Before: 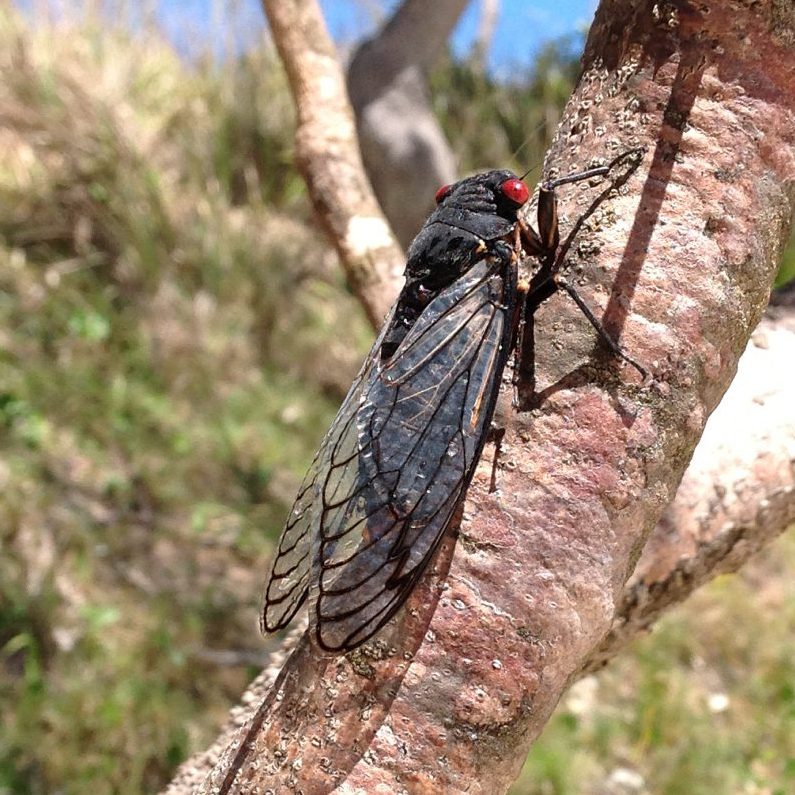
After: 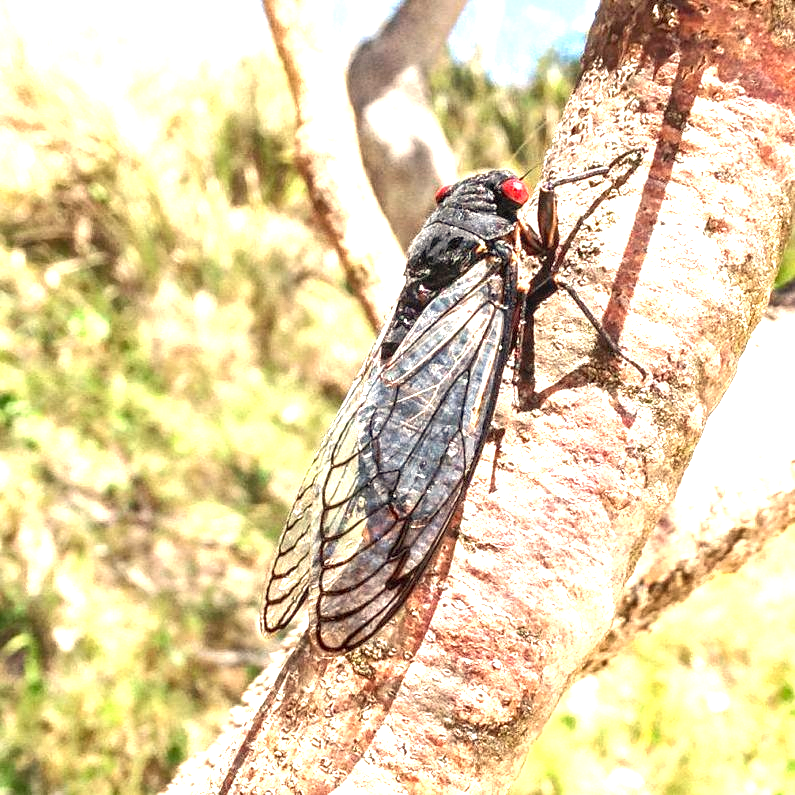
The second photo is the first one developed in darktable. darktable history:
white balance: red 1.029, blue 0.92
shadows and highlights: shadows 4.1, highlights -17.6, soften with gaussian
exposure: black level correction 0.001, exposure 1.84 EV, compensate highlight preservation false
local contrast: on, module defaults
